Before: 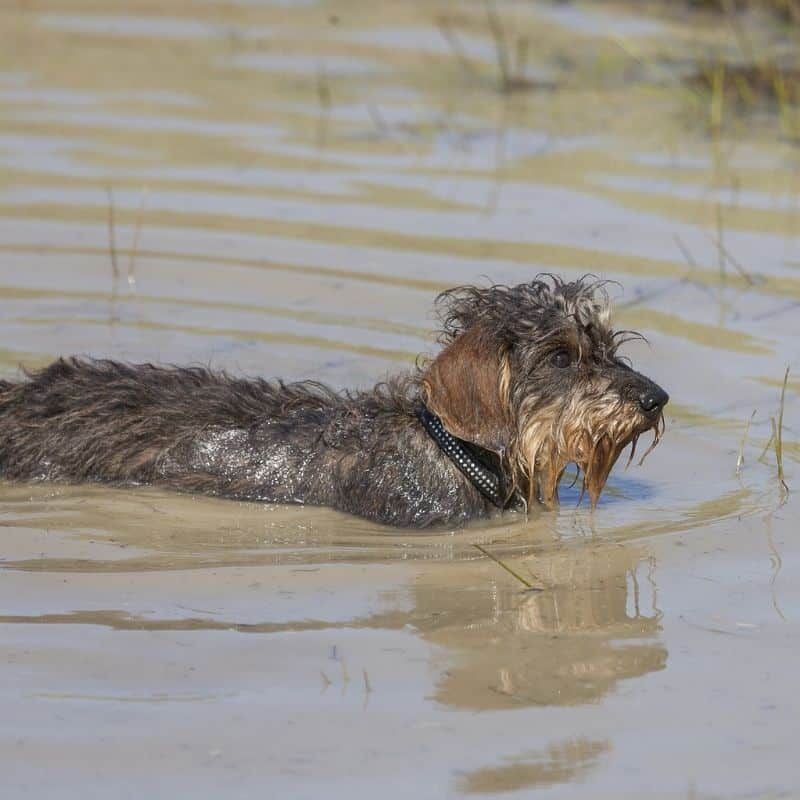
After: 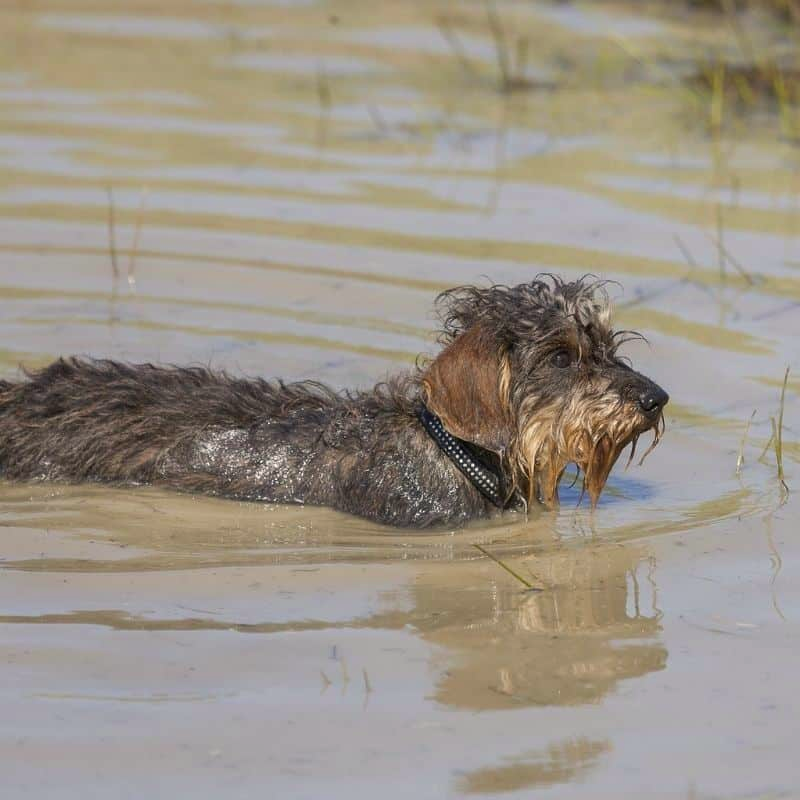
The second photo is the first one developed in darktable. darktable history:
color correction: highlights a* 0.844, highlights b* 2.77, saturation 1.08
